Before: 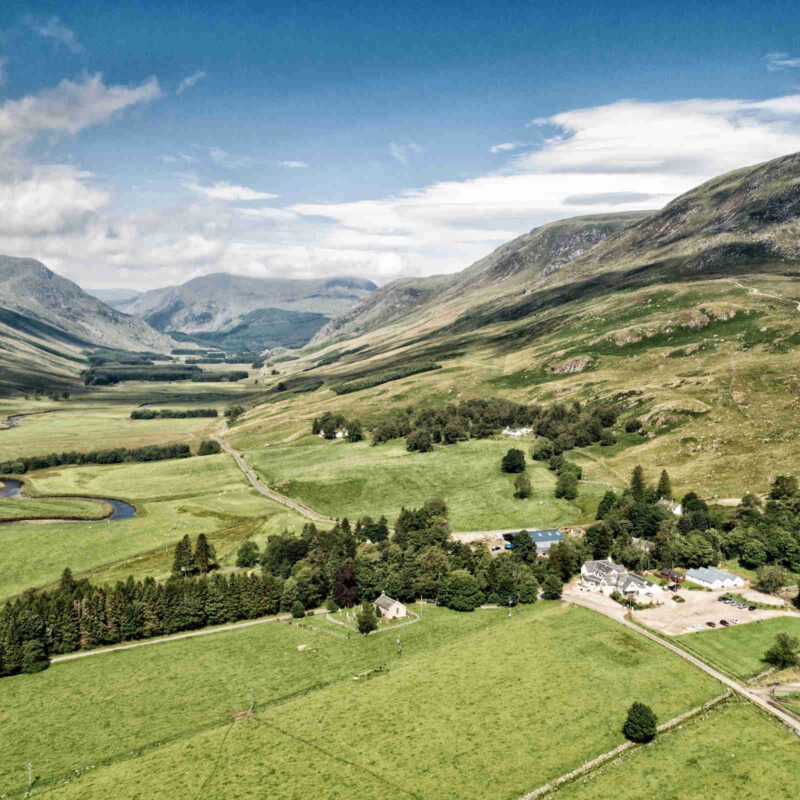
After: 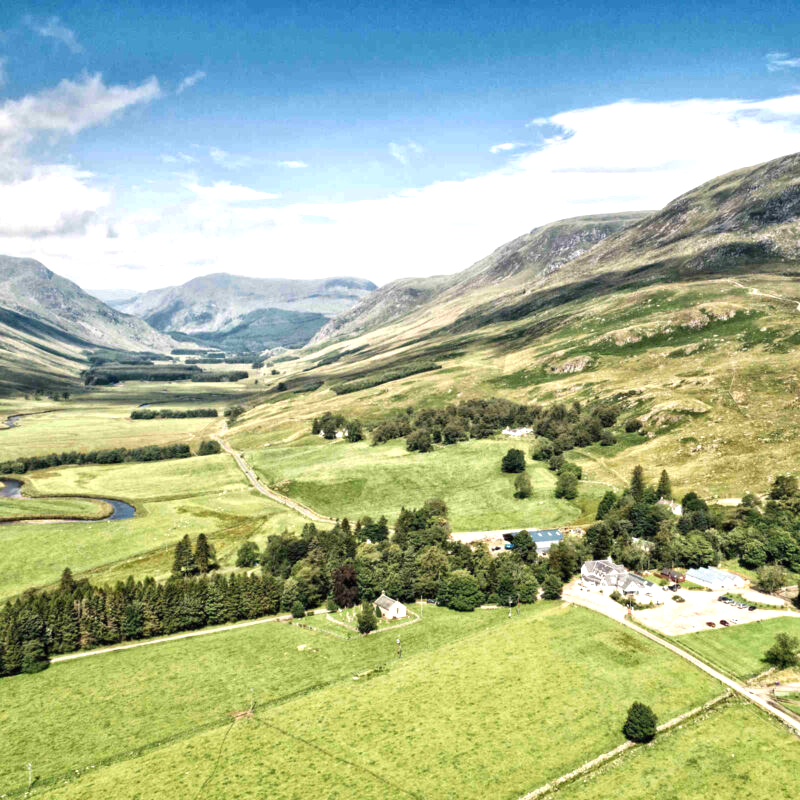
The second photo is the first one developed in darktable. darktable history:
exposure: black level correction 0, exposure 0.684 EV, compensate highlight preservation false
